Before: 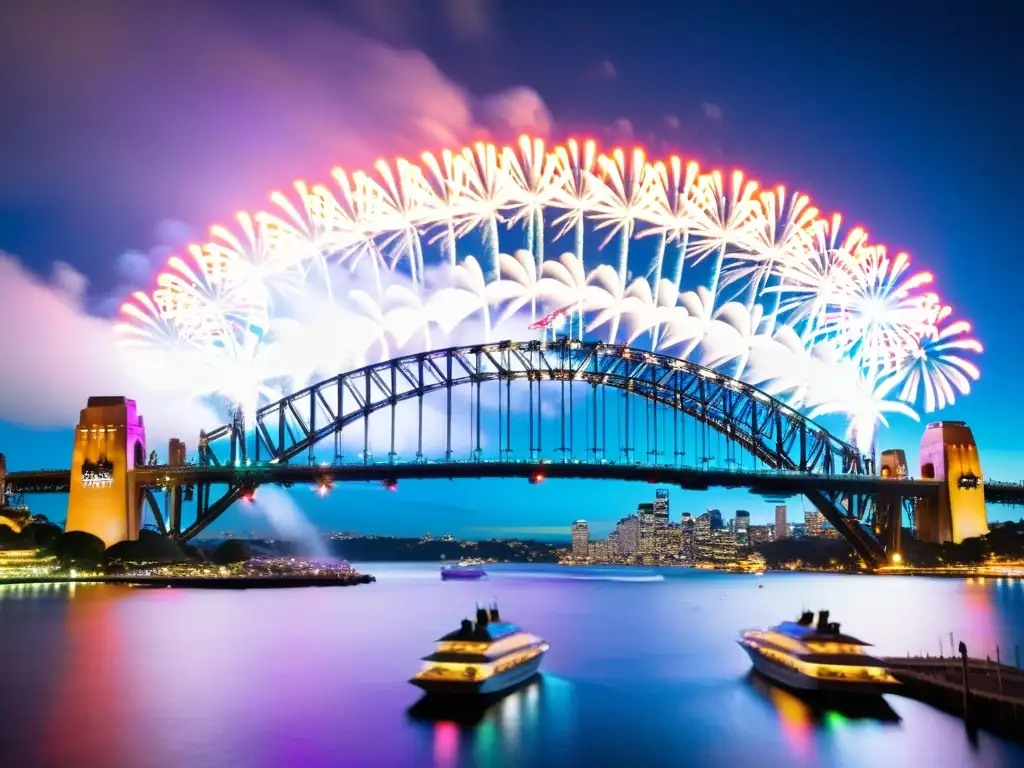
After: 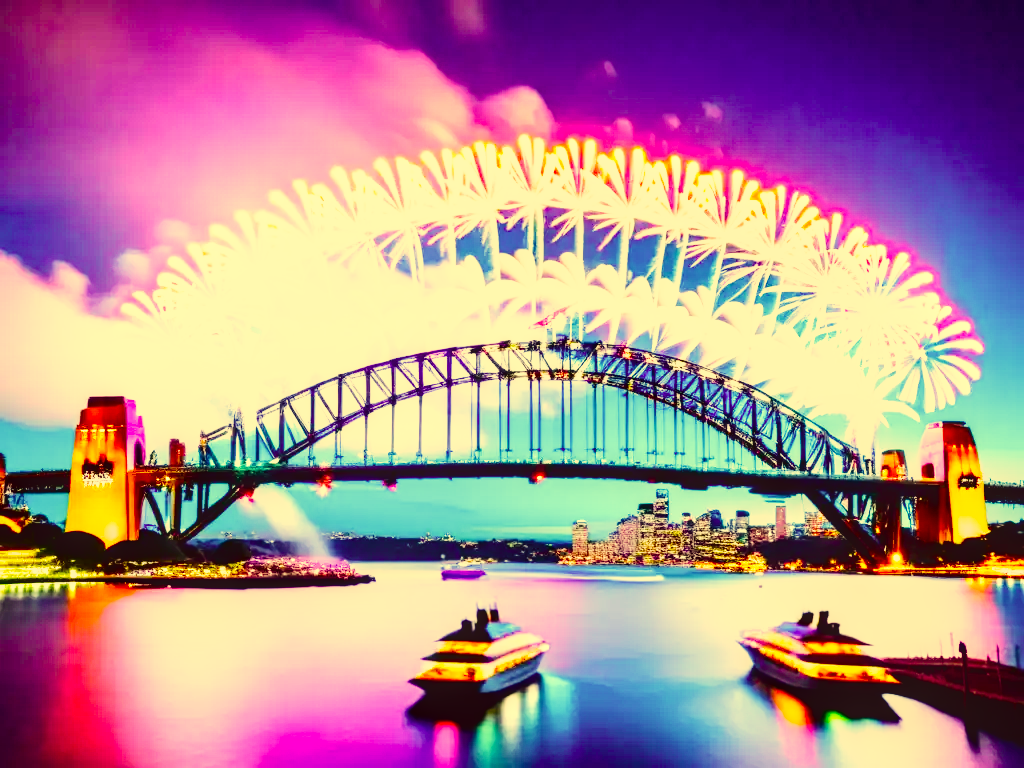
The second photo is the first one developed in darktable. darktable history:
base curve: curves: ch0 [(0, 0) (0.007, 0.004) (0.027, 0.03) (0.046, 0.07) (0.207, 0.54) (0.442, 0.872) (0.673, 0.972) (1, 1)], preserve colors none
tone curve: curves: ch0 [(0, 0) (0.106, 0.026) (0.275, 0.155) (0.392, 0.314) (0.513, 0.481) (0.657, 0.667) (1, 1)]; ch1 [(0, 0) (0.5, 0.511) (0.536, 0.579) (0.587, 0.69) (1, 1)]; ch2 [(0, 0) (0.5, 0.5) (0.55, 0.552) (0.625, 0.699) (1, 1)], color space Lab, independent channels, preserve colors none
color correction: highlights a* -0.36, highlights b* 39.77, shadows a* 9.25, shadows b* -0.346
local contrast: on, module defaults
